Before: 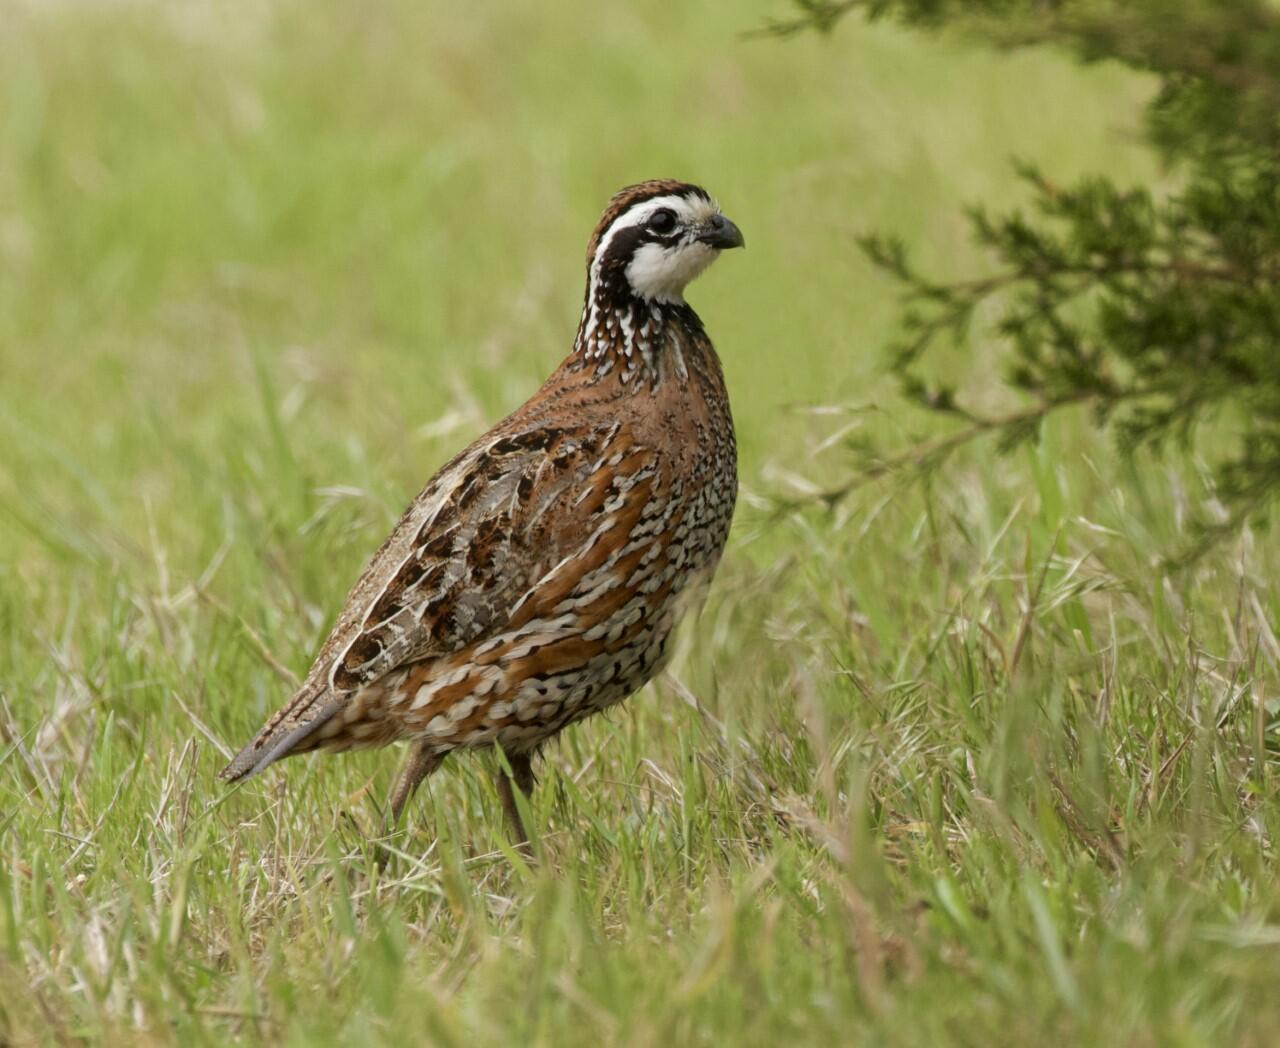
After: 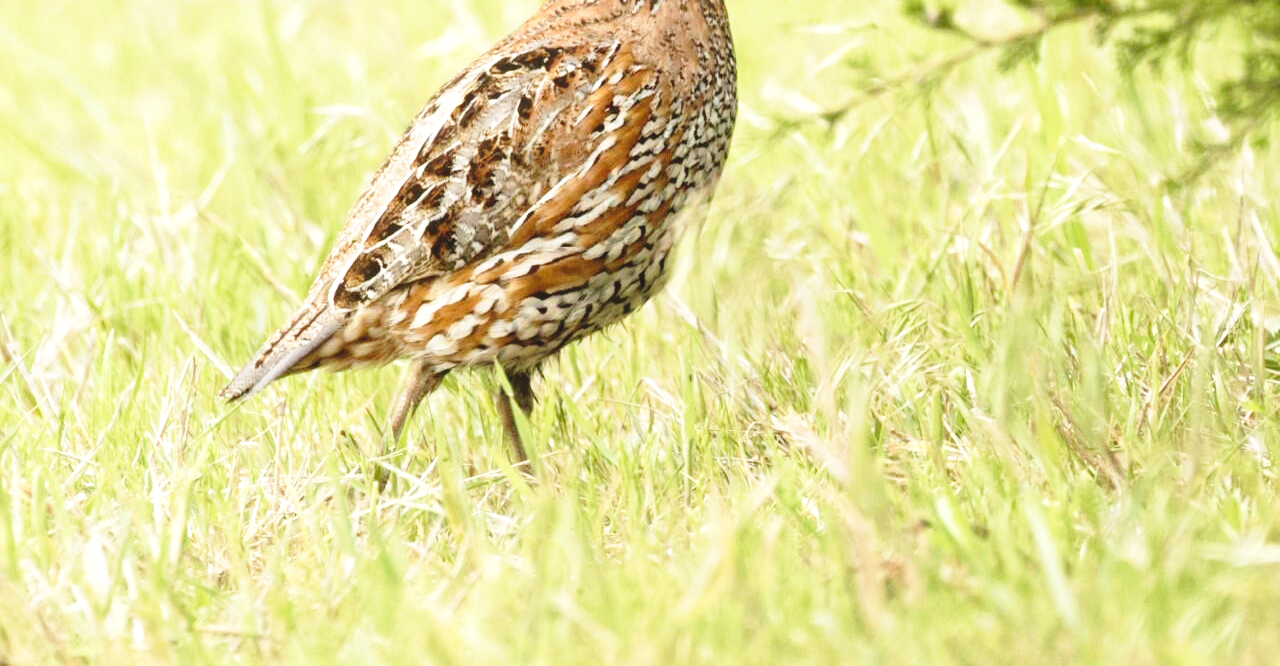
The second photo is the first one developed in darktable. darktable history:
crop and rotate: top 36.435%
exposure: black level correction -0.005, exposure 1.002 EV, compensate highlight preservation false
base curve: curves: ch0 [(0, 0) (0.028, 0.03) (0.121, 0.232) (0.46, 0.748) (0.859, 0.968) (1, 1)], preserve colors none
